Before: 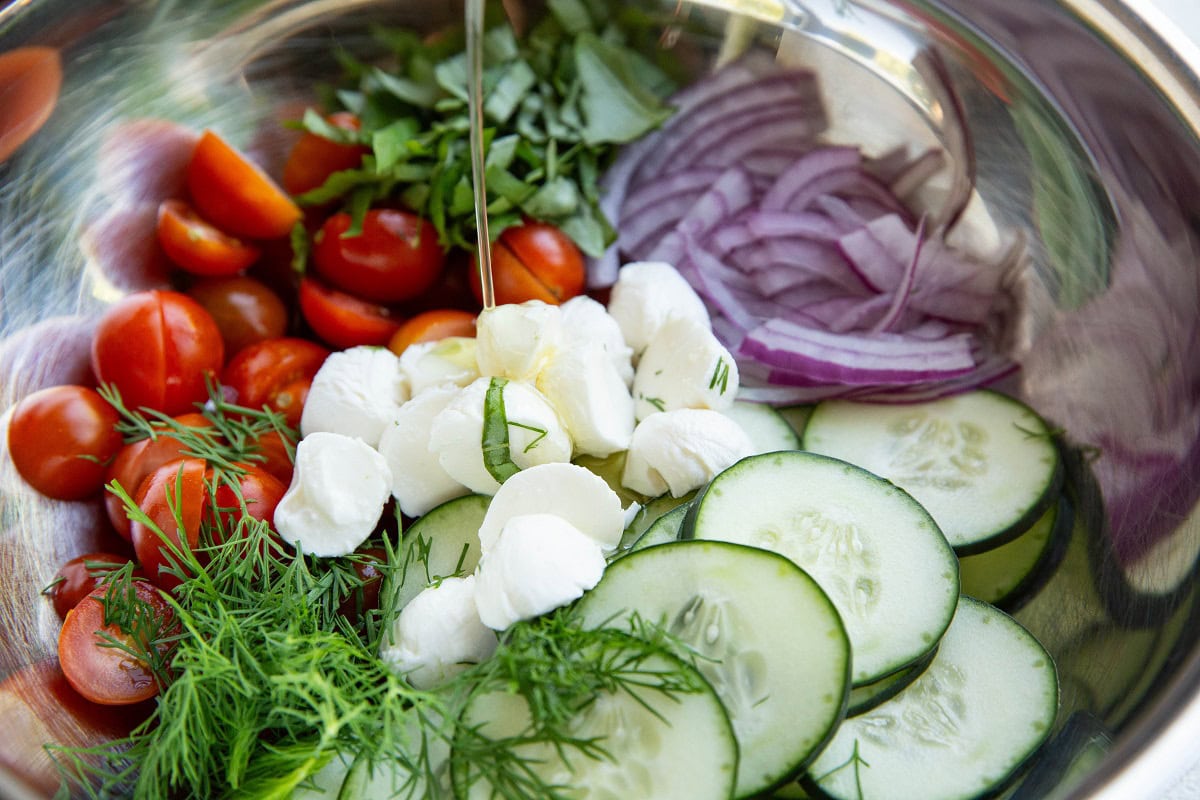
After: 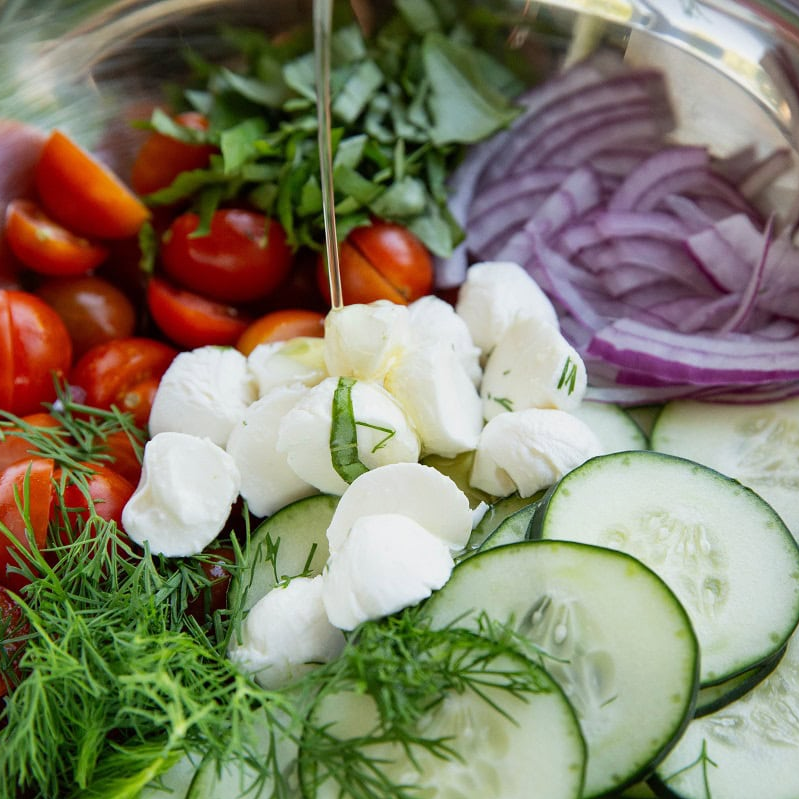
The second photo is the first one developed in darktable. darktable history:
crop and rotate: left 12.673%, right 20.66%
exposure: exposure -0.153 EV, compensate highlight preservation false
